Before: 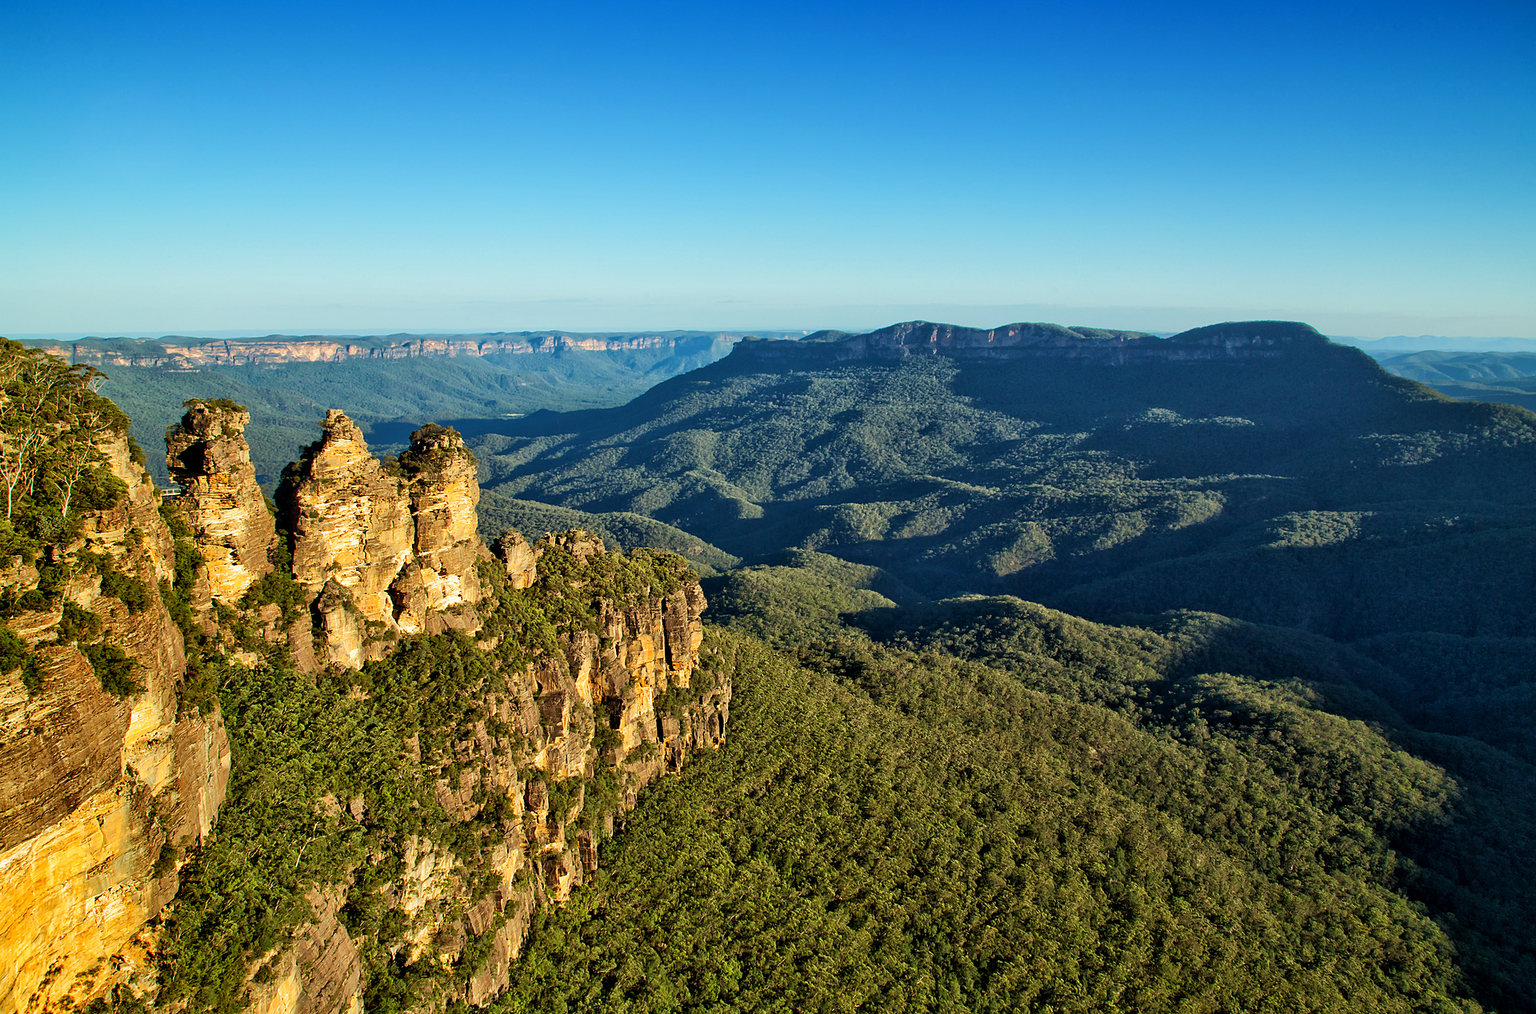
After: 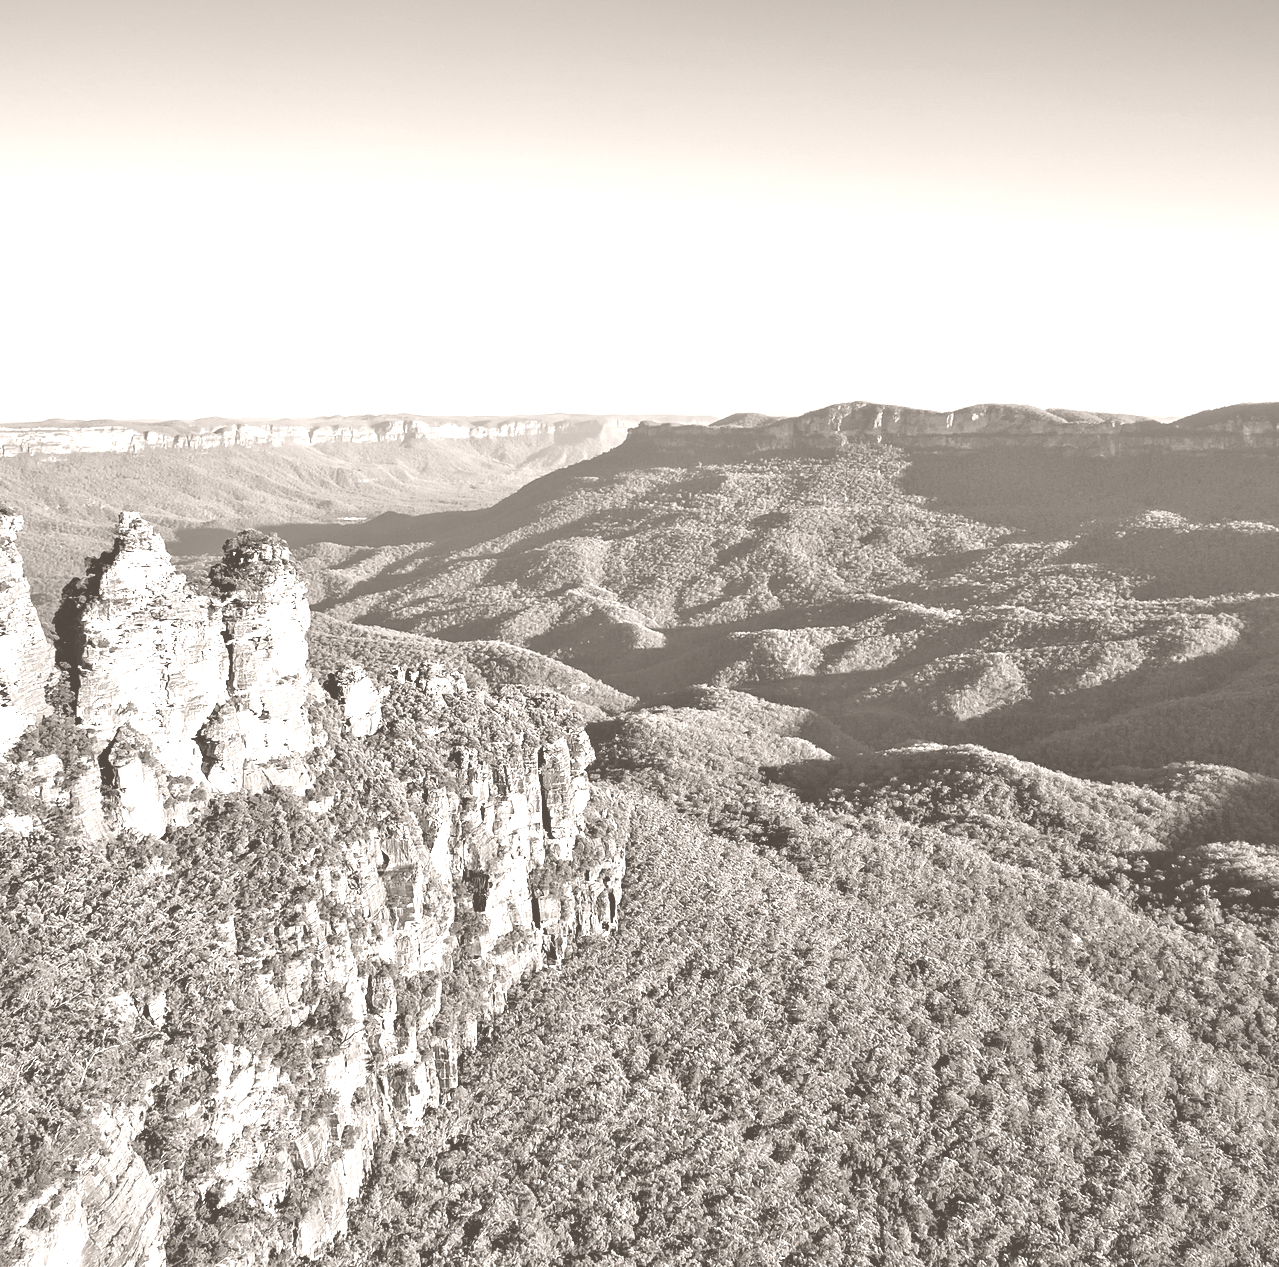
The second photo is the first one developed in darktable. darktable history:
crop and rotate: left 15.055%, right 18.278%
tone equalizer: on, module defaults
white balance: red 1.188, blue 1.11
colorize: hue 34.49°, saturation 35.33%, source mix 100%, lightness 55%, version 1
